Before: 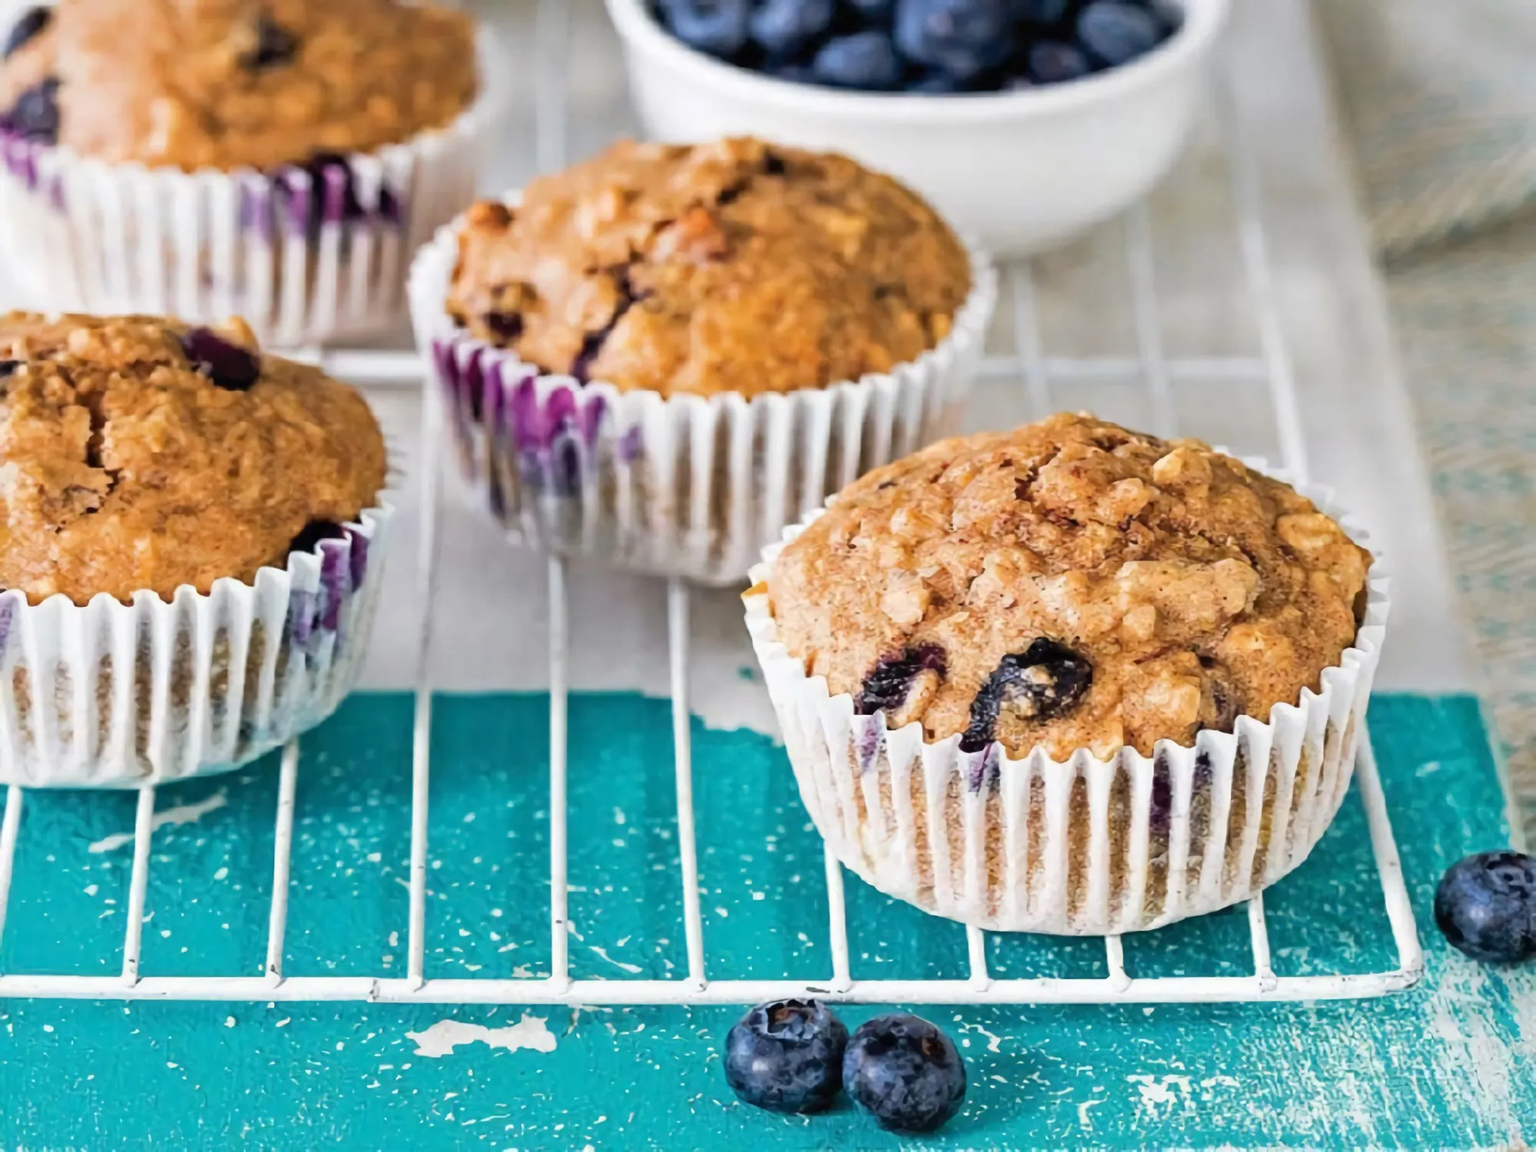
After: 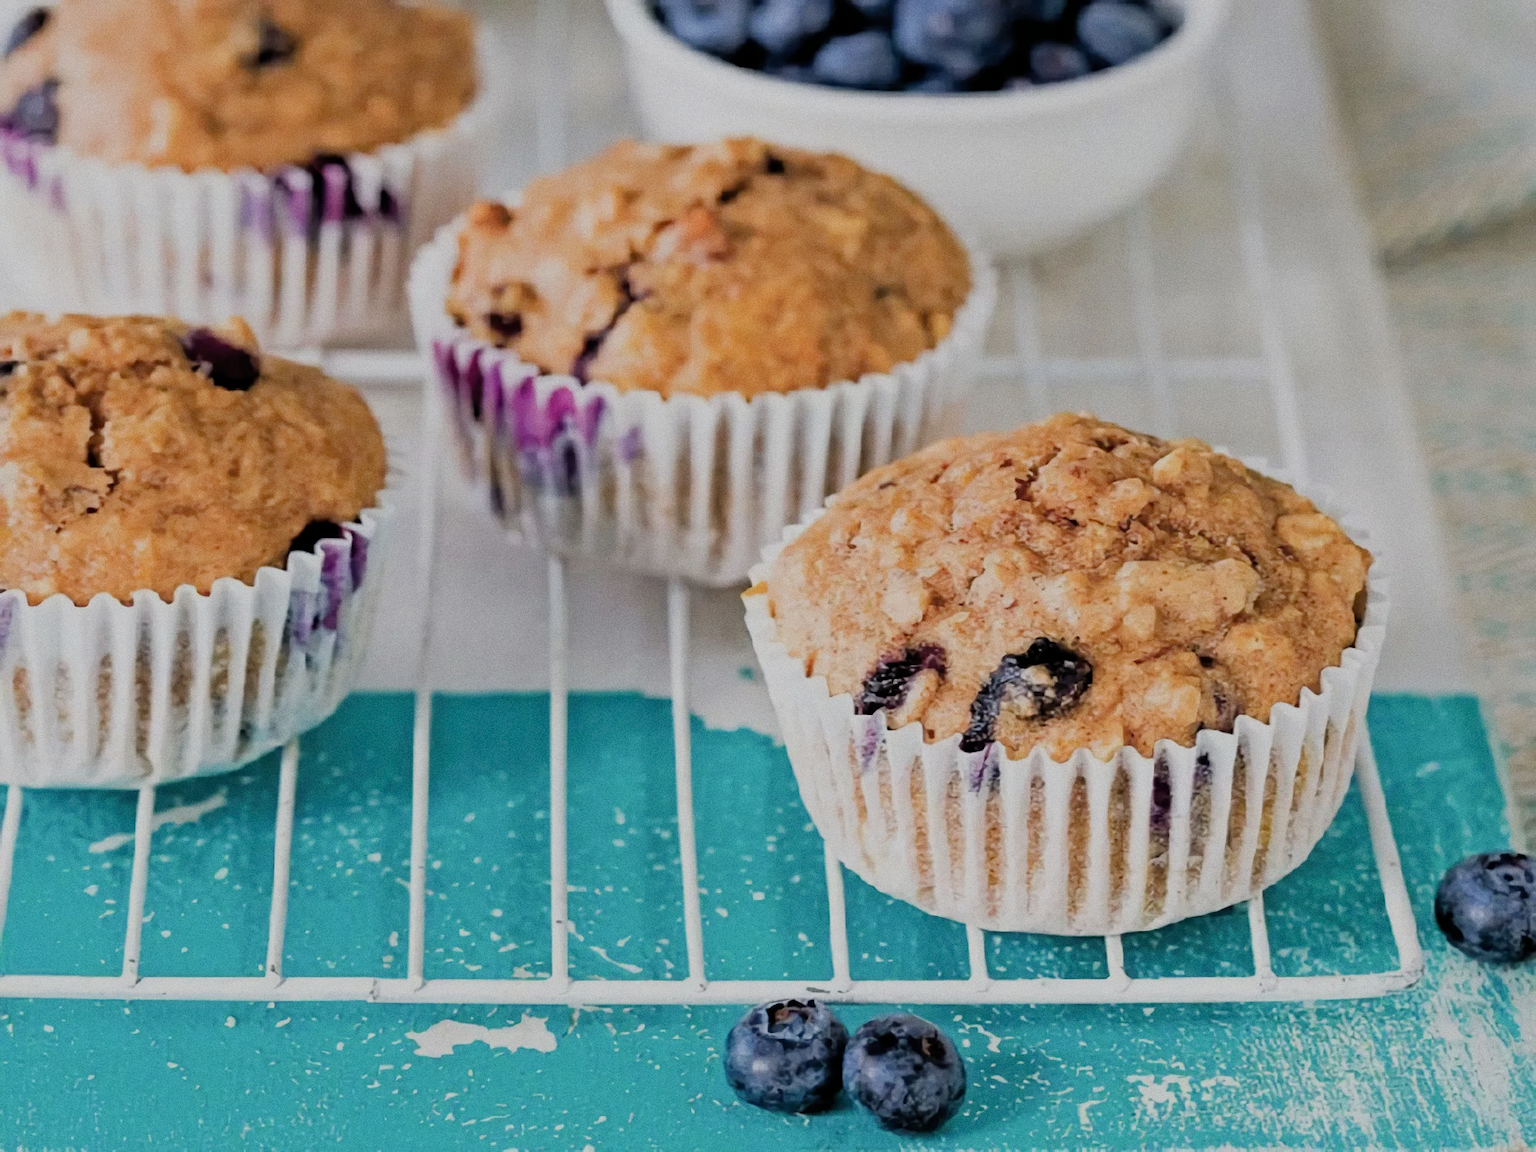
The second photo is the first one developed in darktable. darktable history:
filmic rgb: black relative exposure -6.59 EV, white relative exposure 4.71 EV, hardness 3.13, contrast 0.805
grain: coarseness 0.09 ISO
